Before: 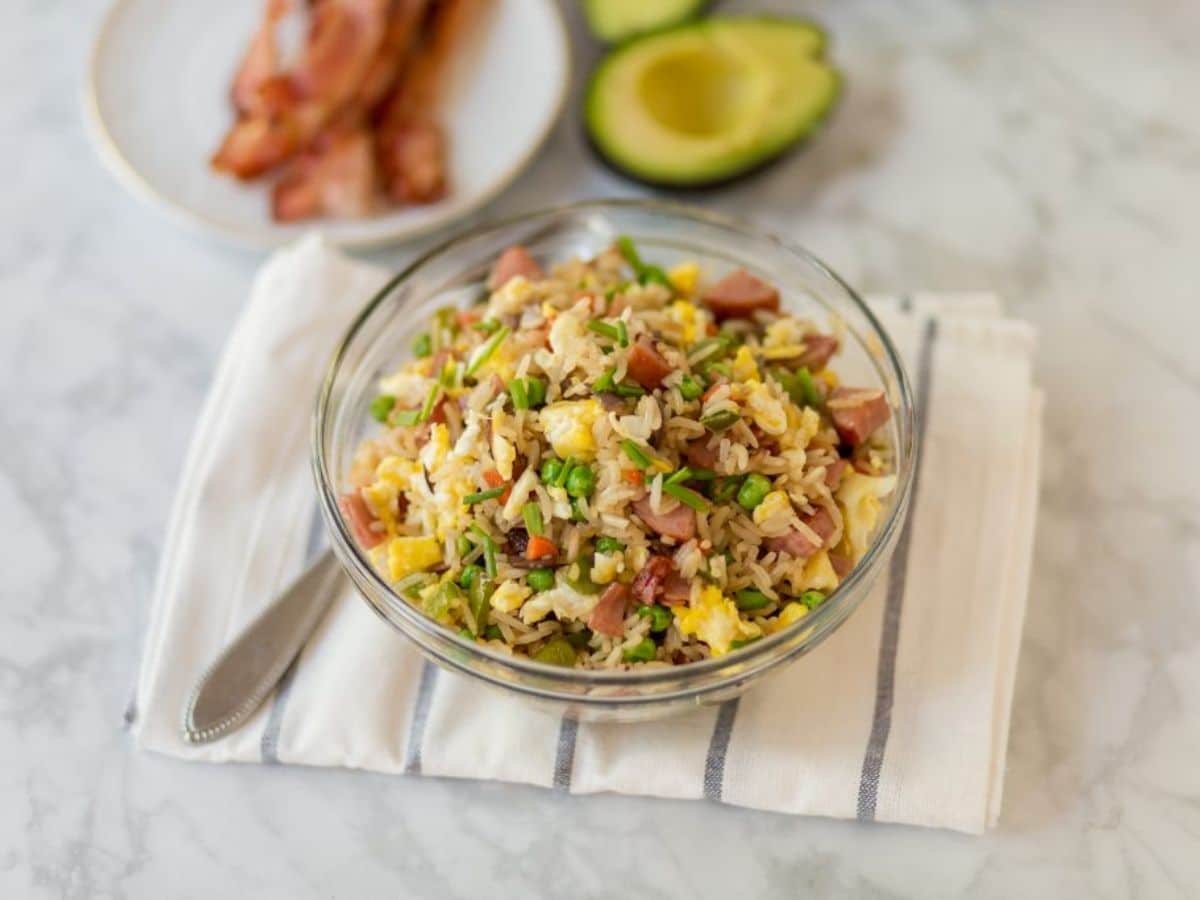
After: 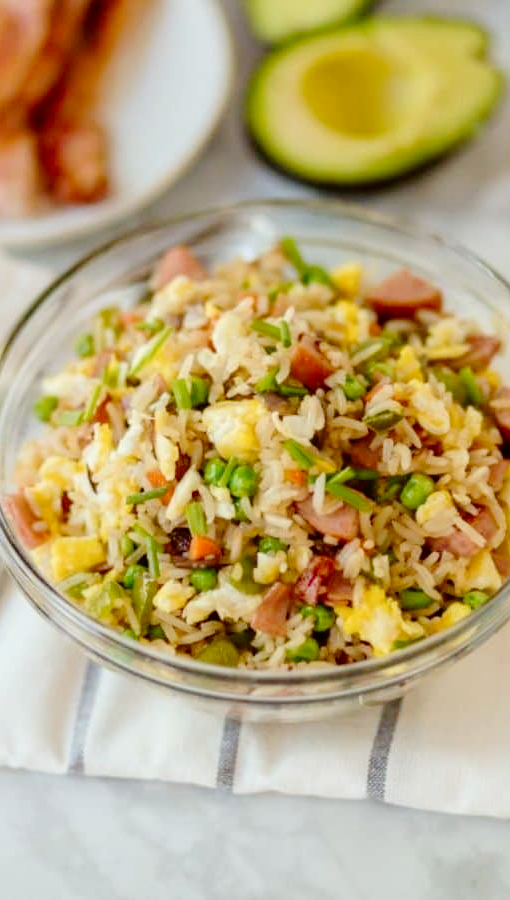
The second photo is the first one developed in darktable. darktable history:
crop: left 28.135%, right 29.329%
color correction: highlights a* -2.71, highlights b* -2, shadows a* 2.11, shadows b* 3.03
tone curve: curves: ch0 [(0, 0) (0.003, 0.001) (0.011, 0.004) (0.025, 0.013) (0.044, 0.022) (0.069, 0.035) (0.1, 0.053) (0.136, 0.088) (0.177, 0.149) (0.224, 0.213) (0.277, 0.293) (0.335, 0.381) (0.399, 0.463) (0.468, 0.546) (0.543, 0.616) (0.623, 0.693) (0.709, 0.766) (0.801, 0.843) (0.898, 0.921) (1, 1)], preserve colors none
